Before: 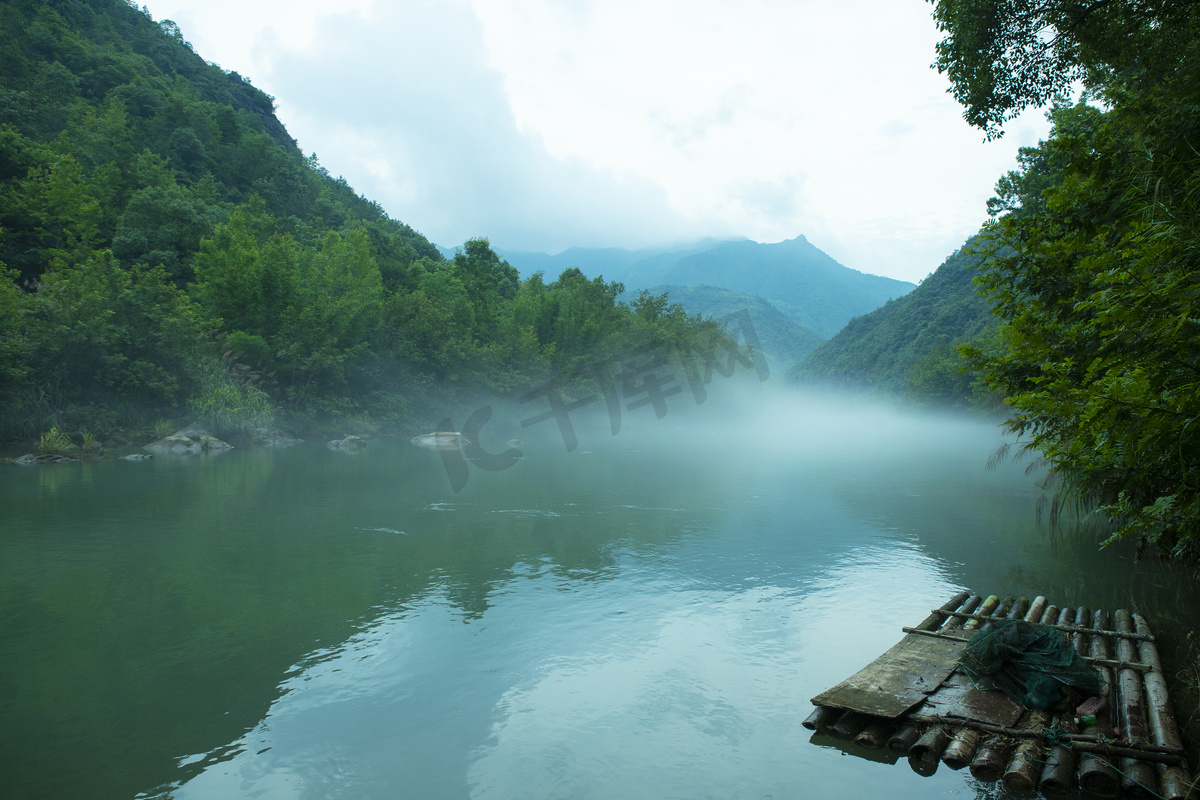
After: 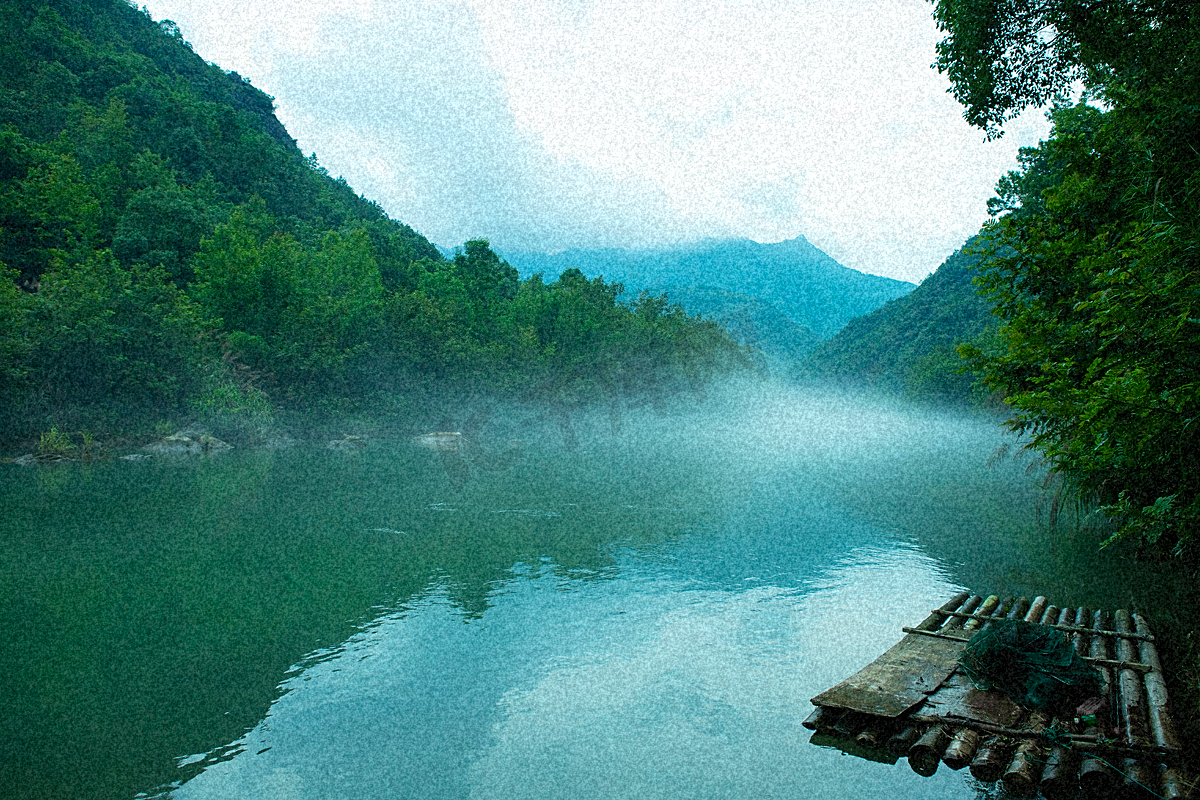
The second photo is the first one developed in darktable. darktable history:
grain: coarseness 46.9 ISO, strength 50.21%, mid-tones bias 0%
sharpen: on, module defaults
